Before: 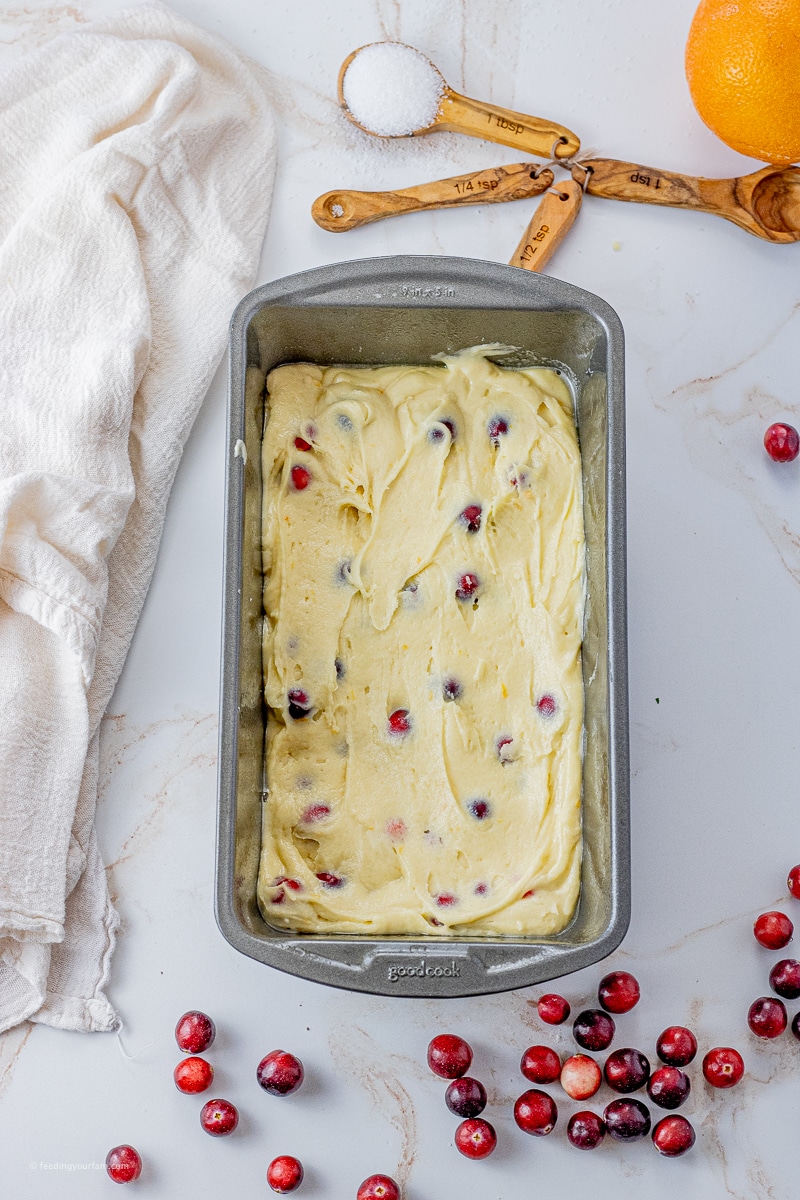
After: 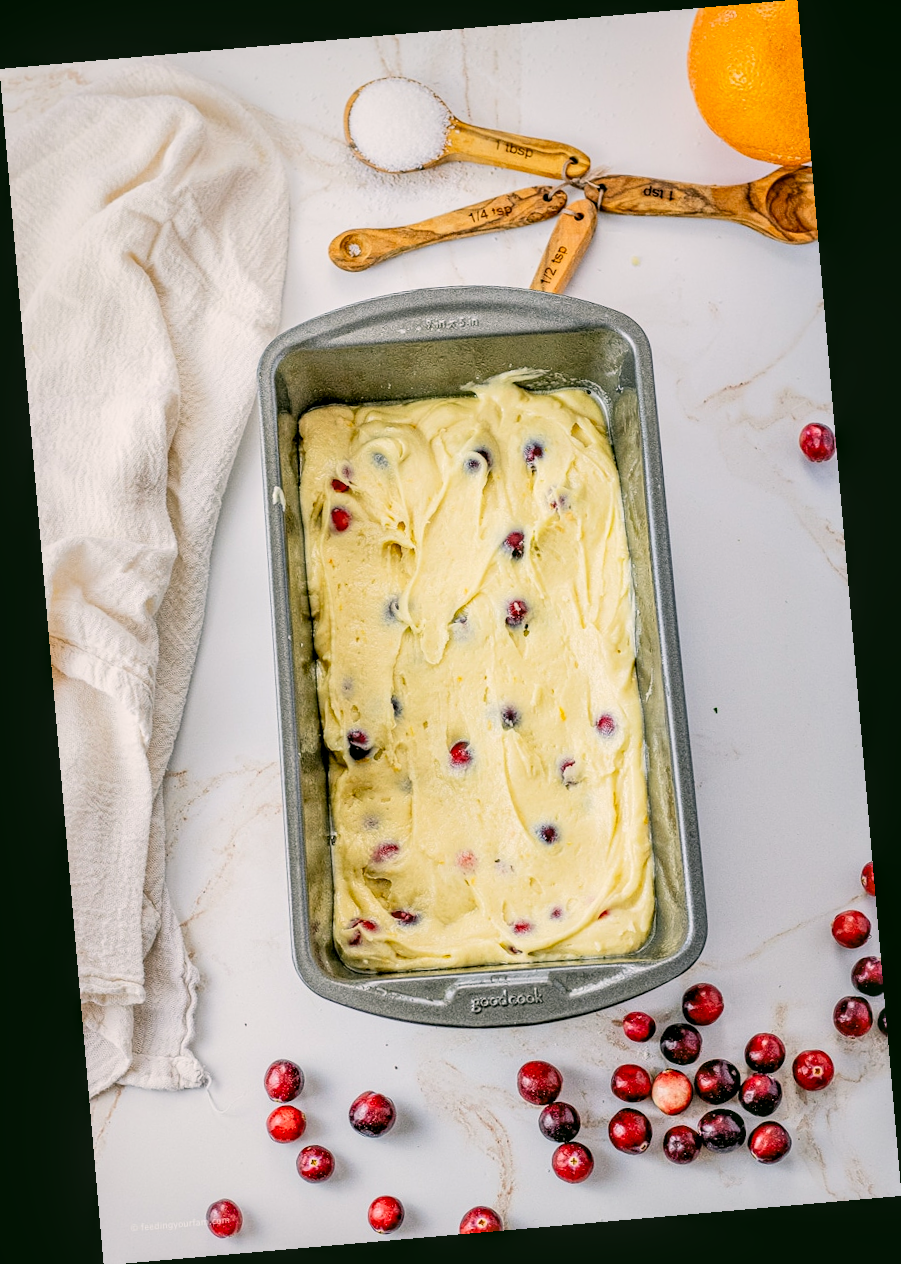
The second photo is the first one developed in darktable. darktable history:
tone curve: curves: ch0 [(0, 0) (0.004, 0.001) (0.133, 0.112) (0.325, 0.362) (0.832, 0.893) (1, 1)], color space Lab, linked channels, preserve colors none
local contrast: on, module defaults
color correction: highlights a* 4.02, highlights b* 4.98, shadows a* -7.55, shadows b* 4.98
rotate and perspective: rotation -4.98°, automatic cropping off
